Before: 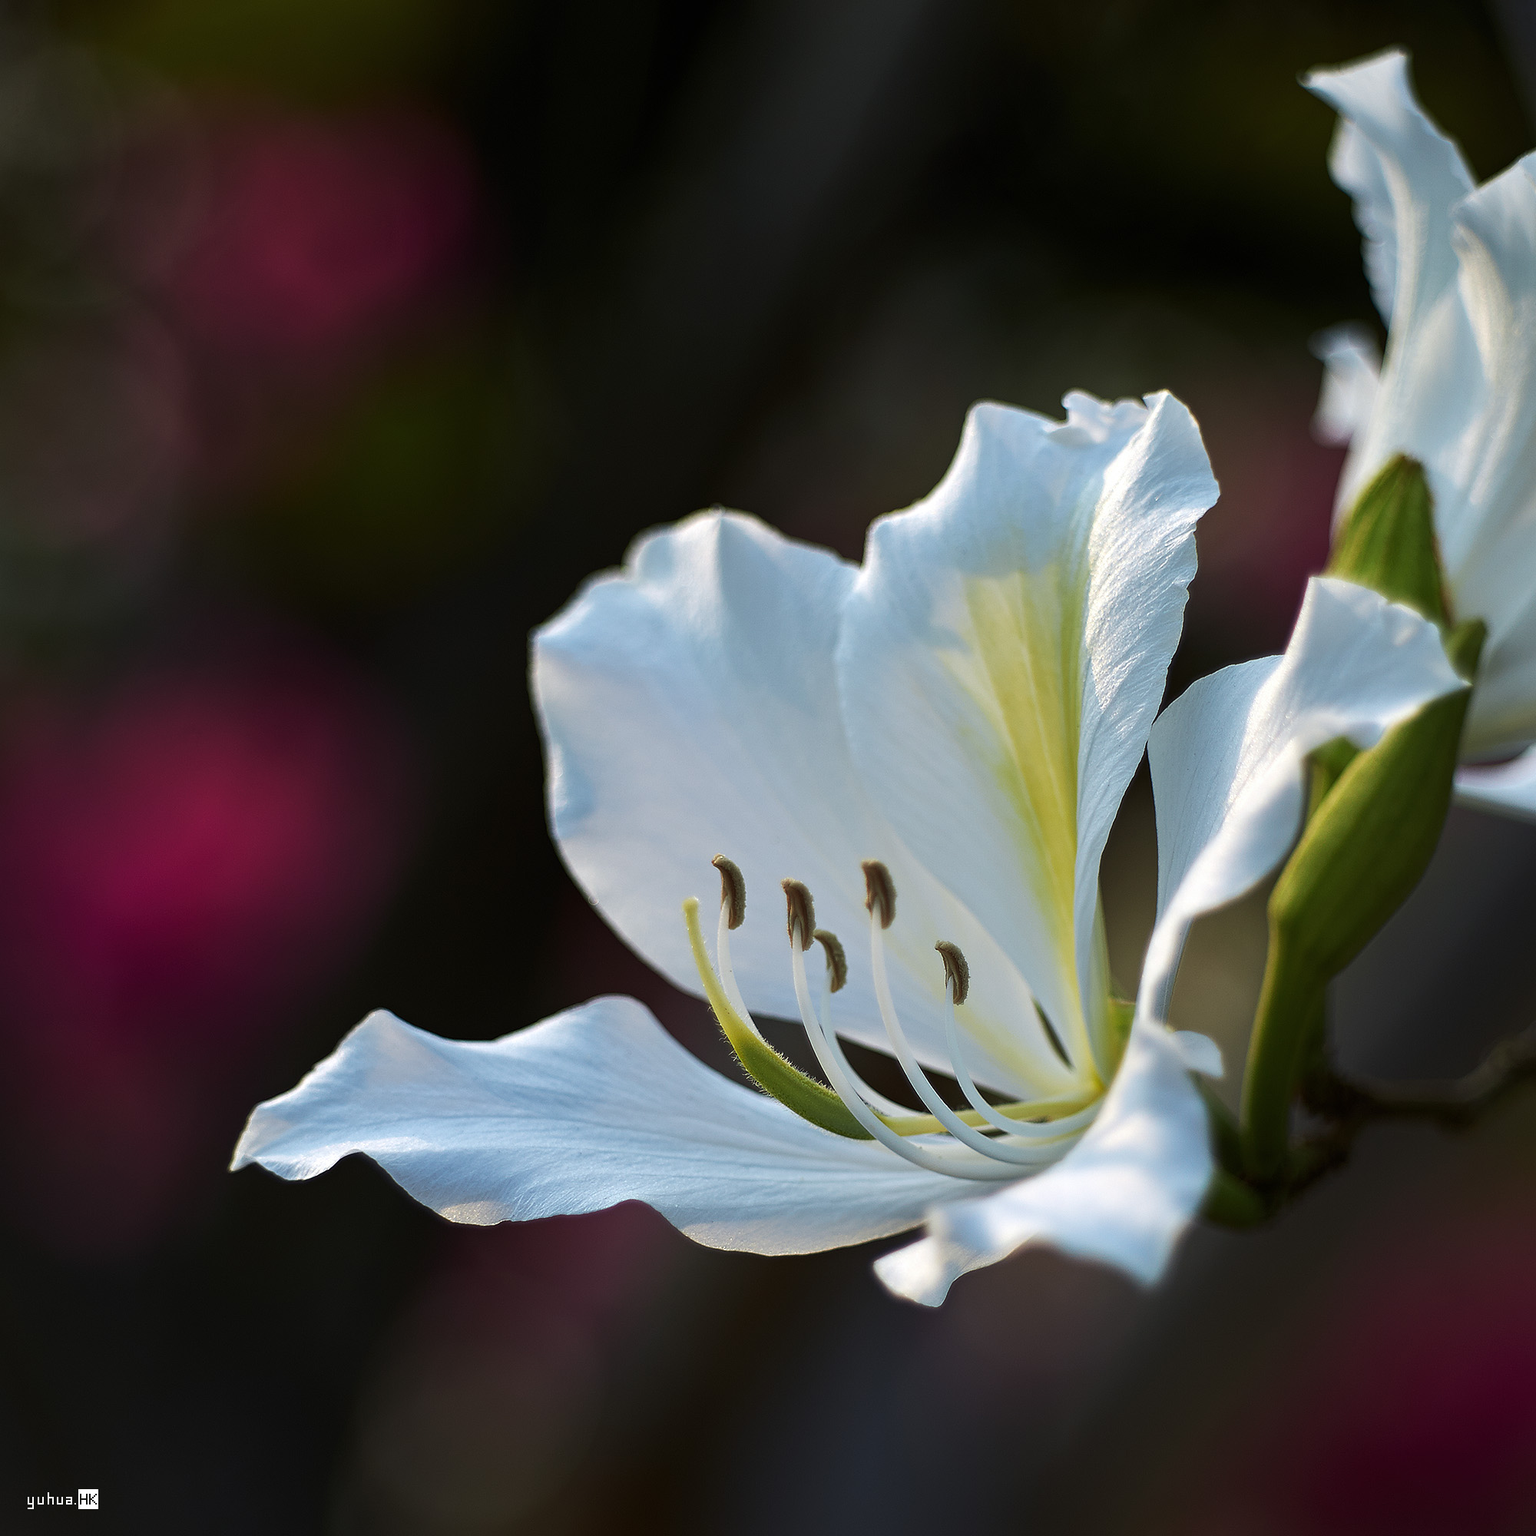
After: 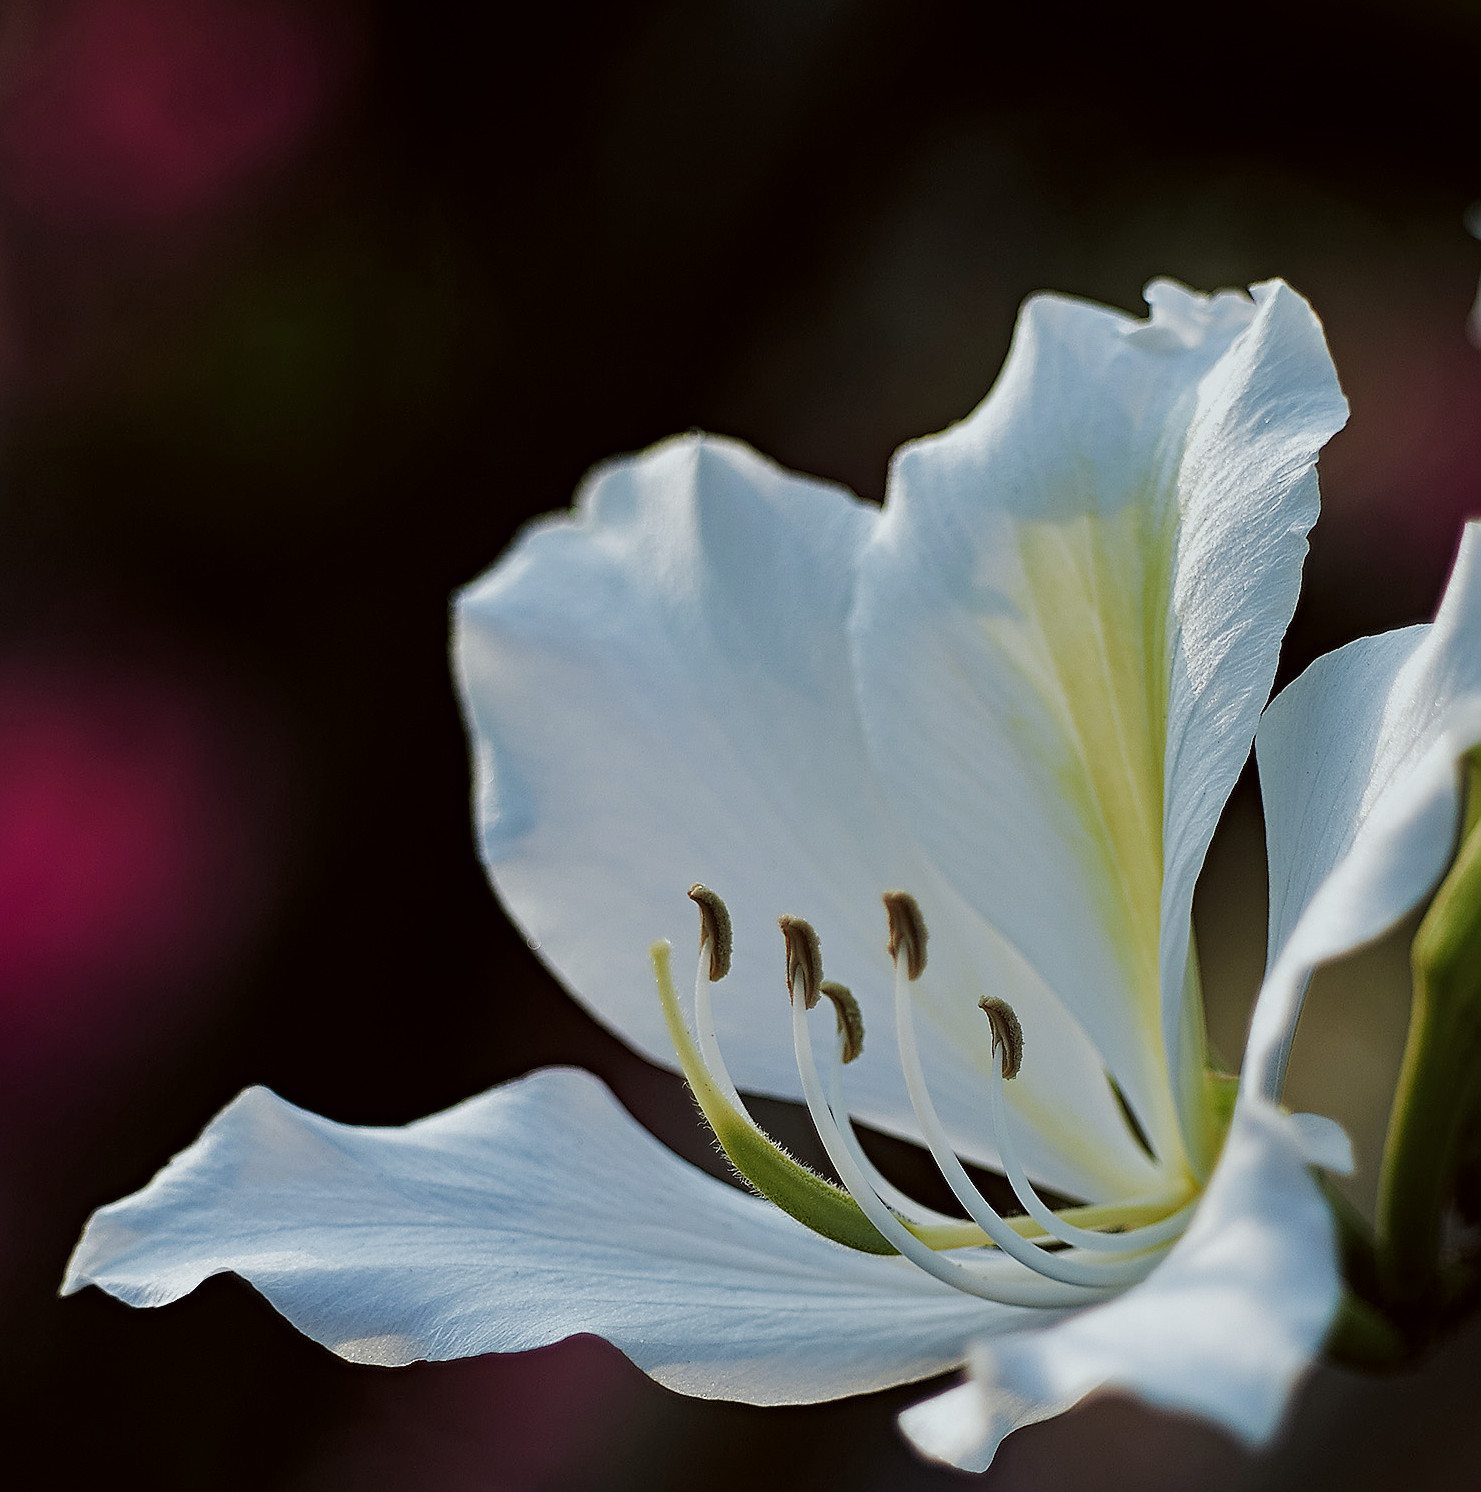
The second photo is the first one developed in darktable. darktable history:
filmic rgb: black relative exposure -7.65 EV, white relative exposure 4.56 EV, hardness 3.61, preserve chrominance RGB euclidean norm (legacy), color science v4 (2020)
crop and rotate: left 11.961%, top 11.484%, right 13.941%, bottom 13.89%
sharpen: on, module defaults
color correction: highlights a* -2.84, highlights b* -2.37, shadows a* 2.08, shadows b* 2.71
haze removal: compatibility mode true, adaptive false
